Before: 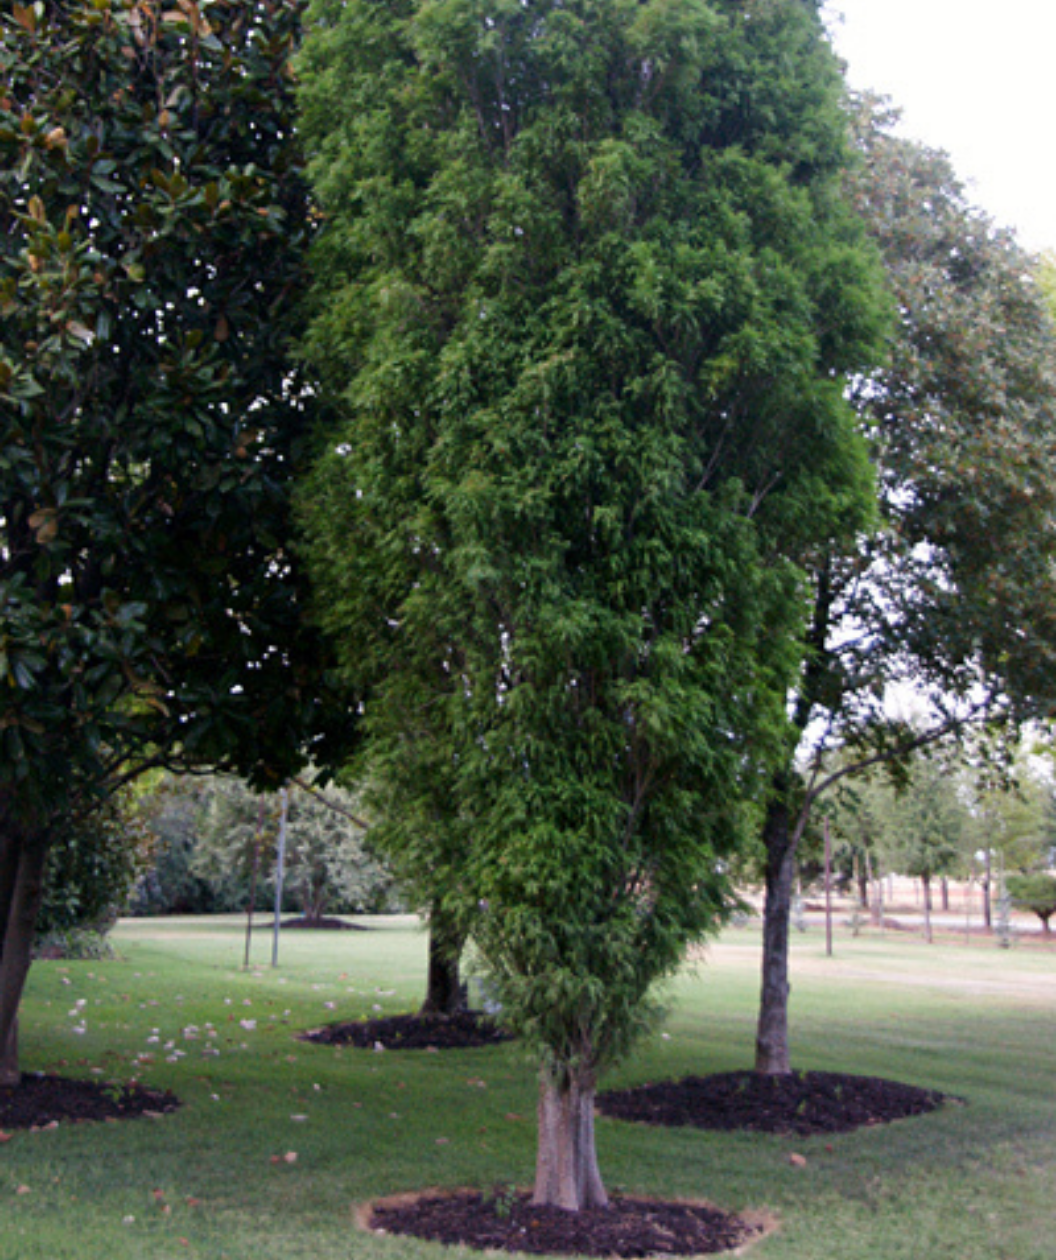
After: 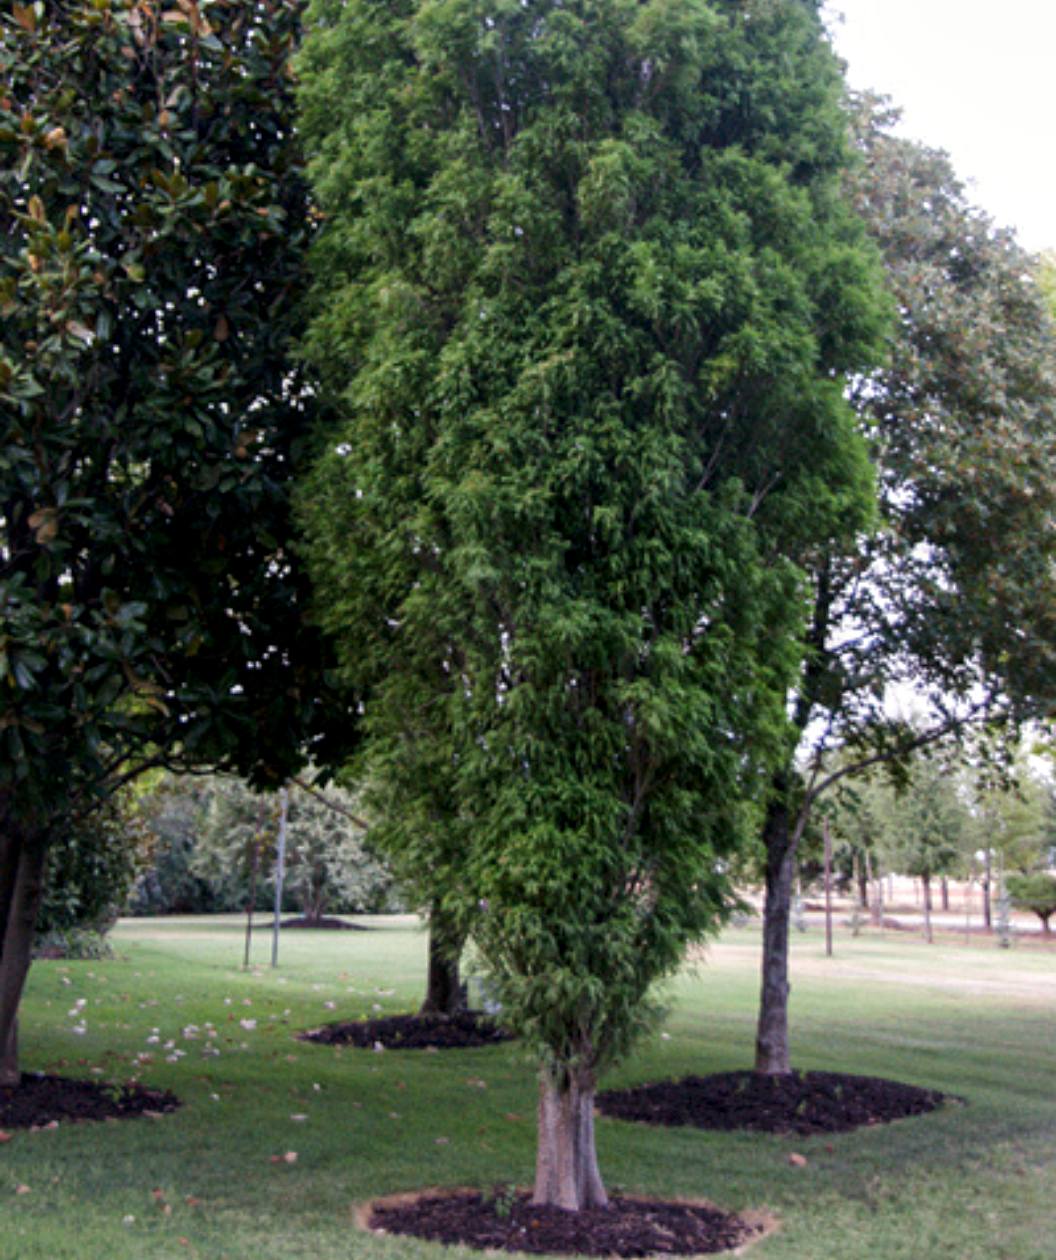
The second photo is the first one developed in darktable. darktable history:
local contrast: on, module defaults
tone equalizer: edges refinement/feathering 500, mask exposure compensation -1.57 EV, preserve details no
